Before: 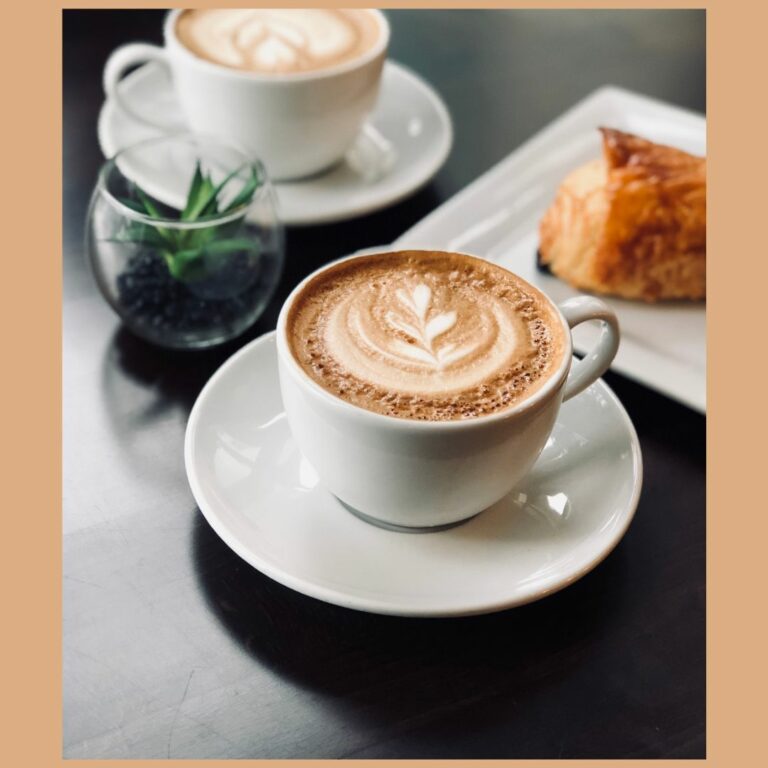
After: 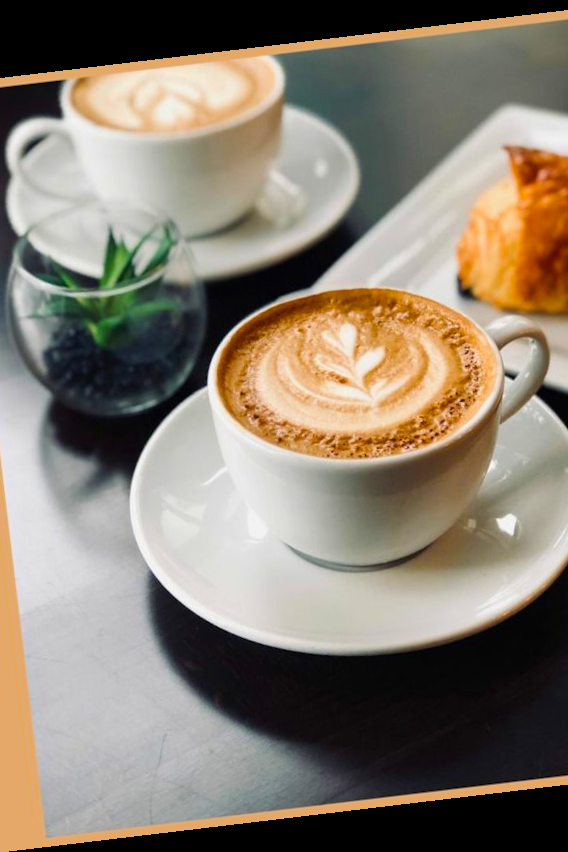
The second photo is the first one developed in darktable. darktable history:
rotate and perspective: rotation -6.83°, automatic cropping off
color balance rgb: perceptual saturation grading › global saturation 30%, global vibrance 20%
crop and rotate: left 12.648%, right 20.685%
